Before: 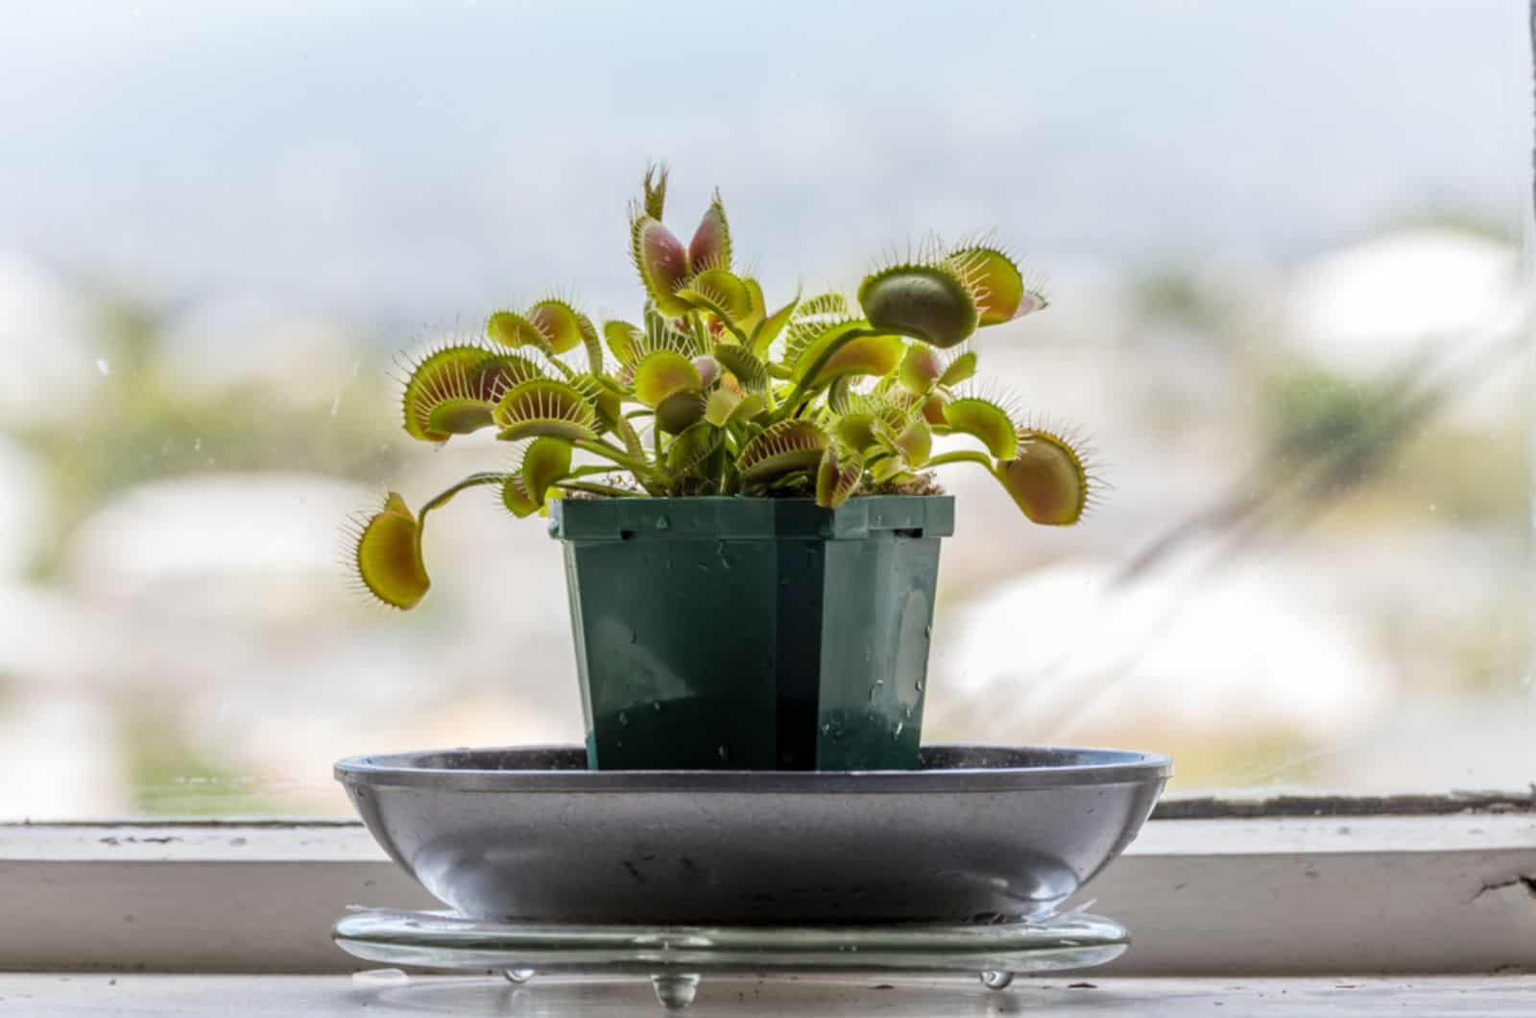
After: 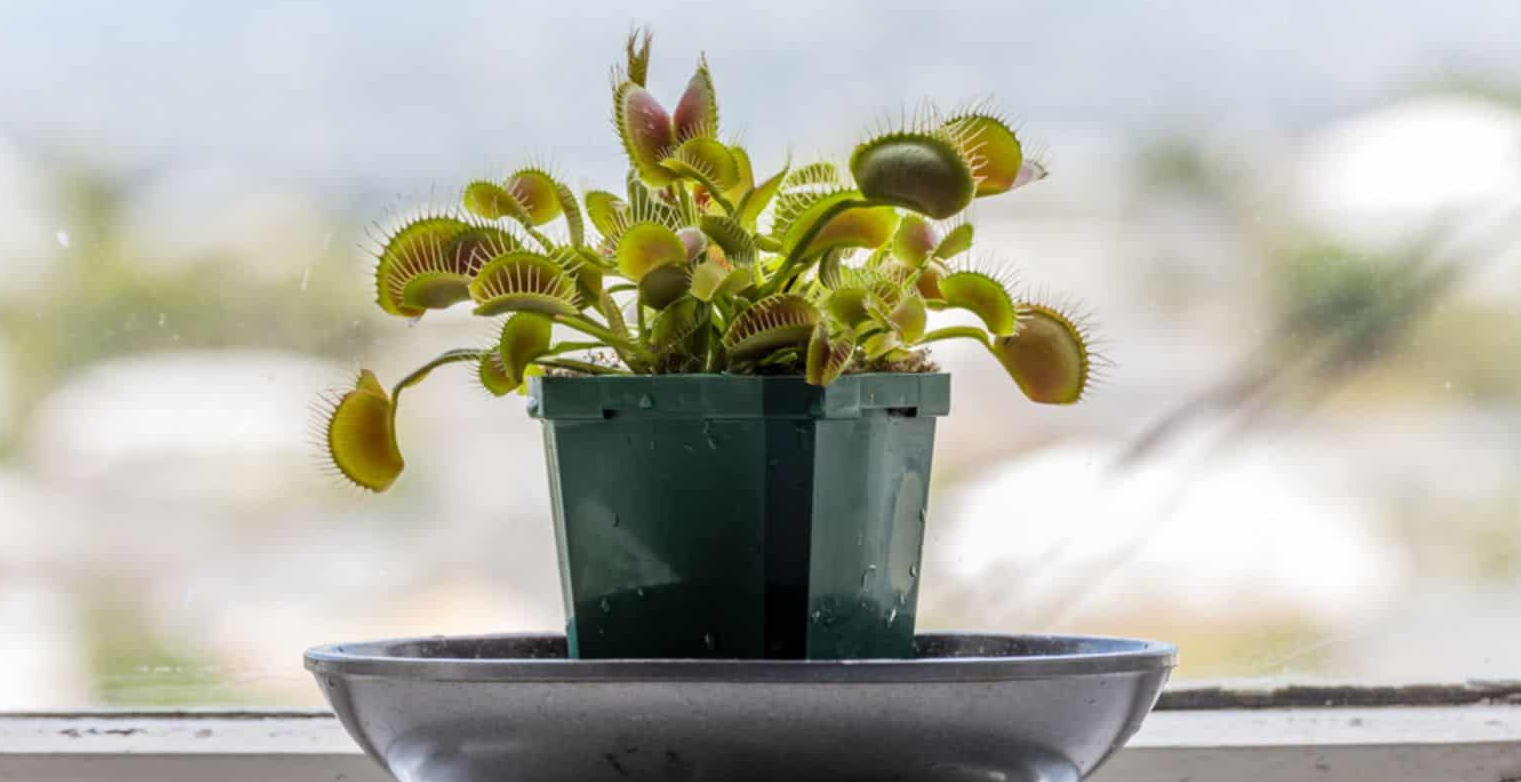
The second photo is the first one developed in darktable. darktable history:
crop and rotate: left 2.775%, top 13.525%, right 2.108%, bottom 12.683%
